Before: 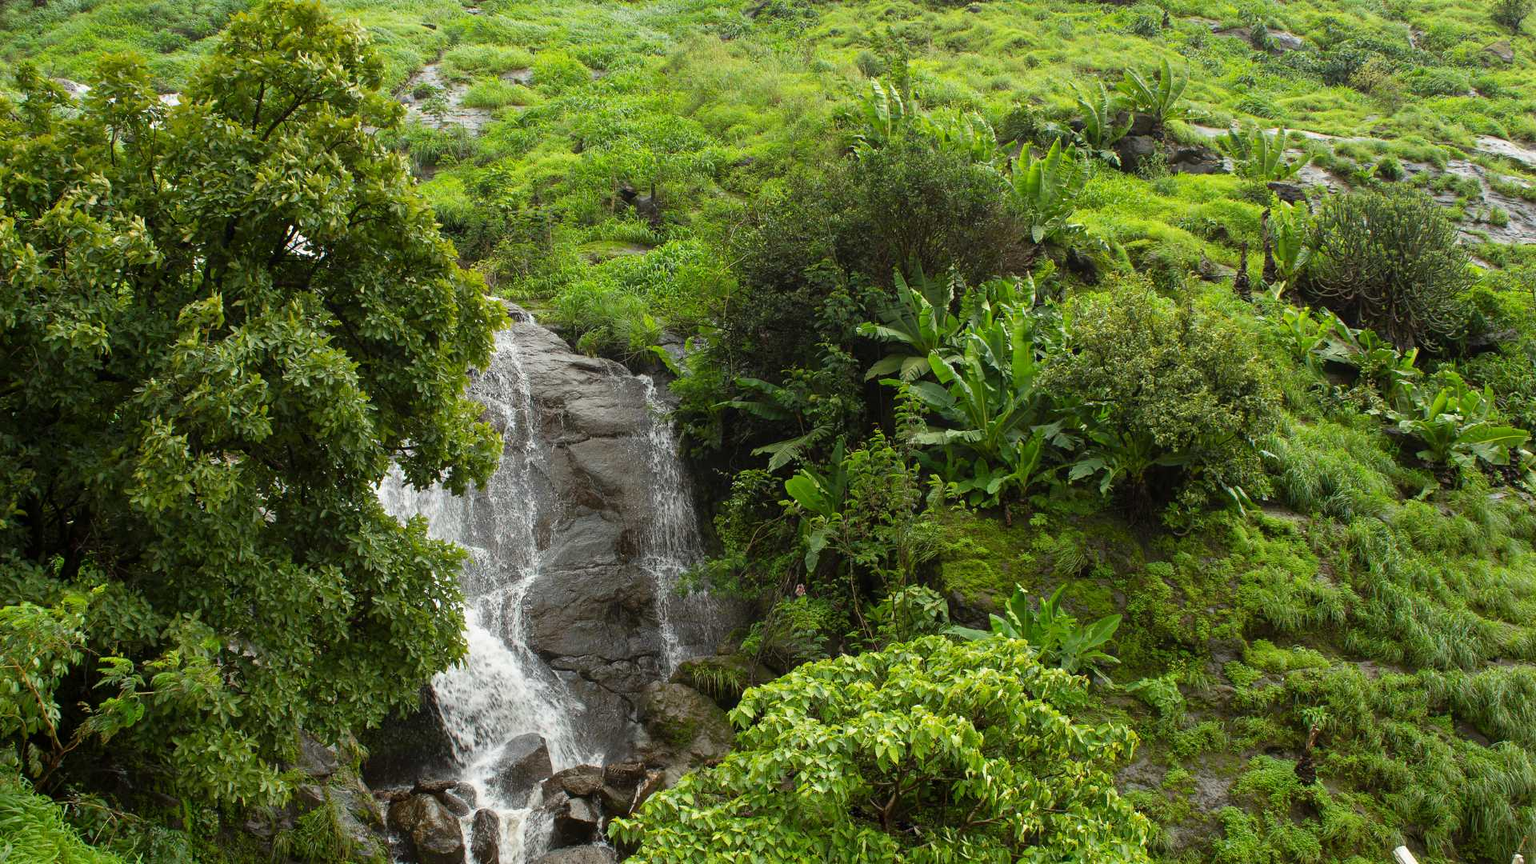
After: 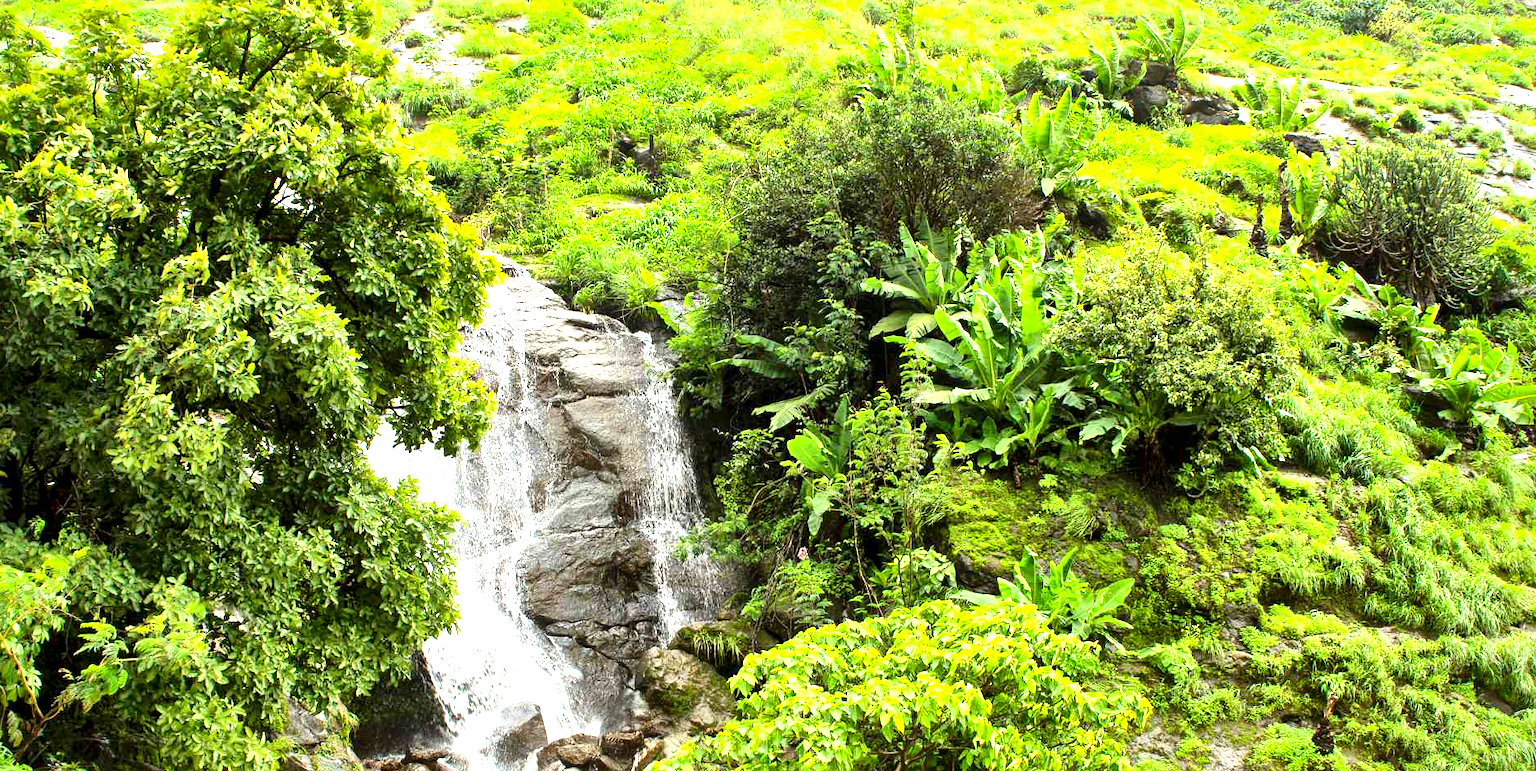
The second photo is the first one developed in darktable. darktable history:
exposure: black level correction 0.001, exposure 1.398 EV, compensate exposure bias true, compensate highlight preservation false
crop: left 1.358%, top 6.117%, right 1.535%, bottom 7.215%
contrast brightness saturation: contrast 0.197, brightness 0.162, saturation 0.23
local contrast: mode bilateral grid, contrast 45, coarseness 70, detail 212%, midtone range 0.2
